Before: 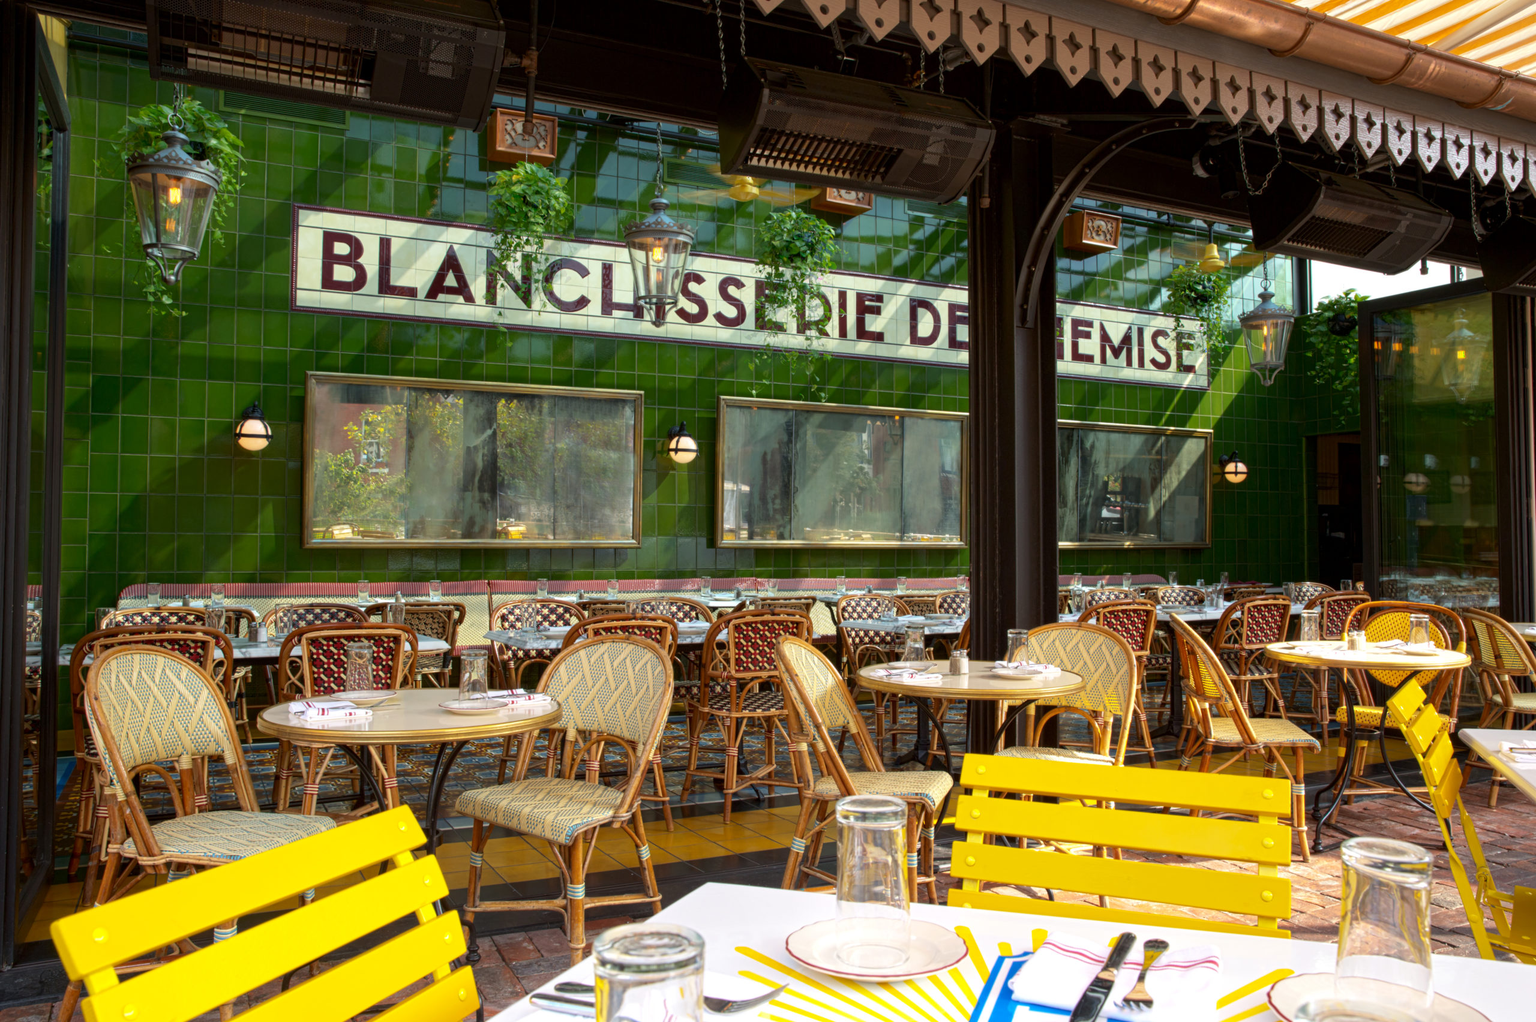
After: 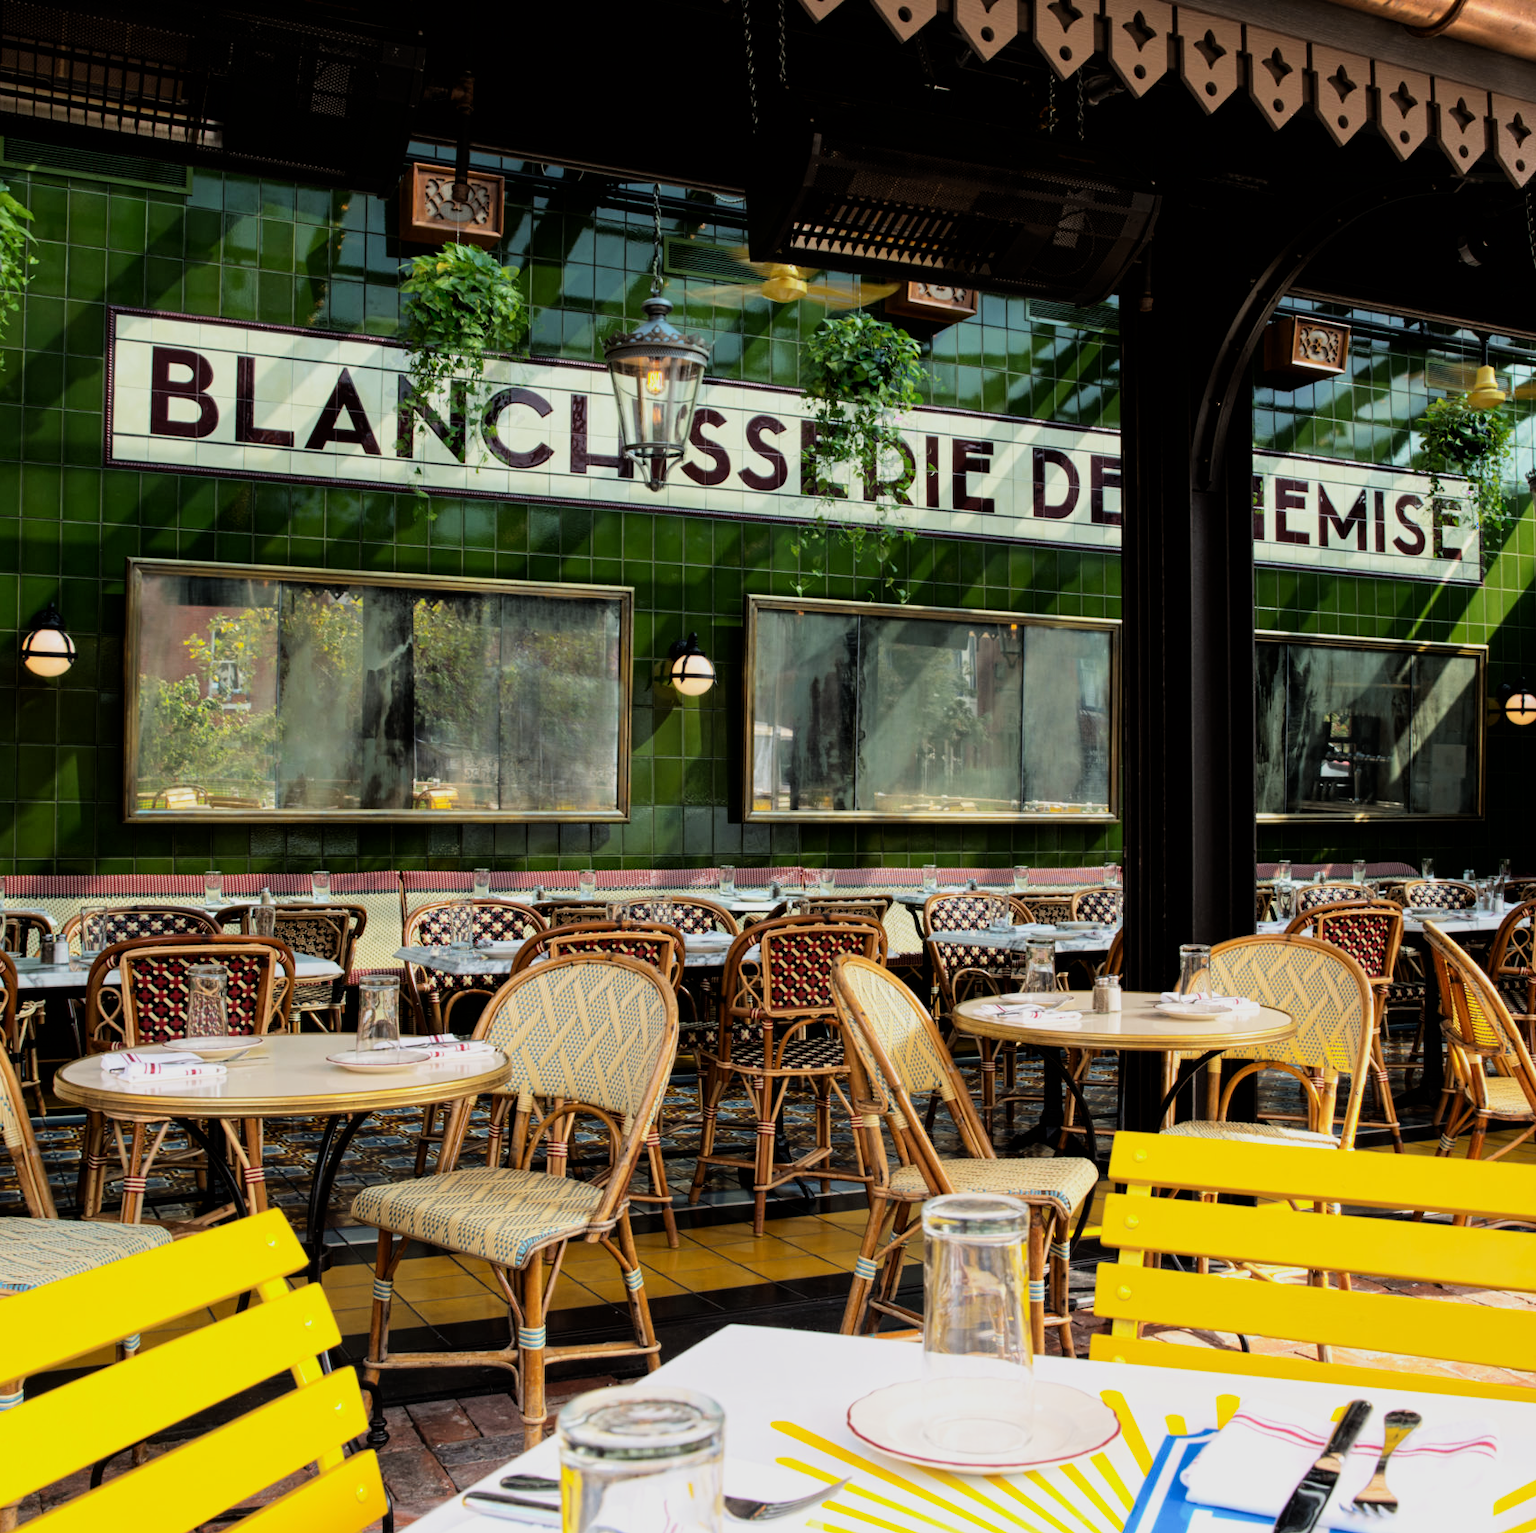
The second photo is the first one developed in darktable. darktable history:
filmic rgb: black relative exposure -5 EV, hardness 2.88, contrast 1.4, highlights saturation mix -30%
crop and rotate: left 14.436%, right 18.898%
